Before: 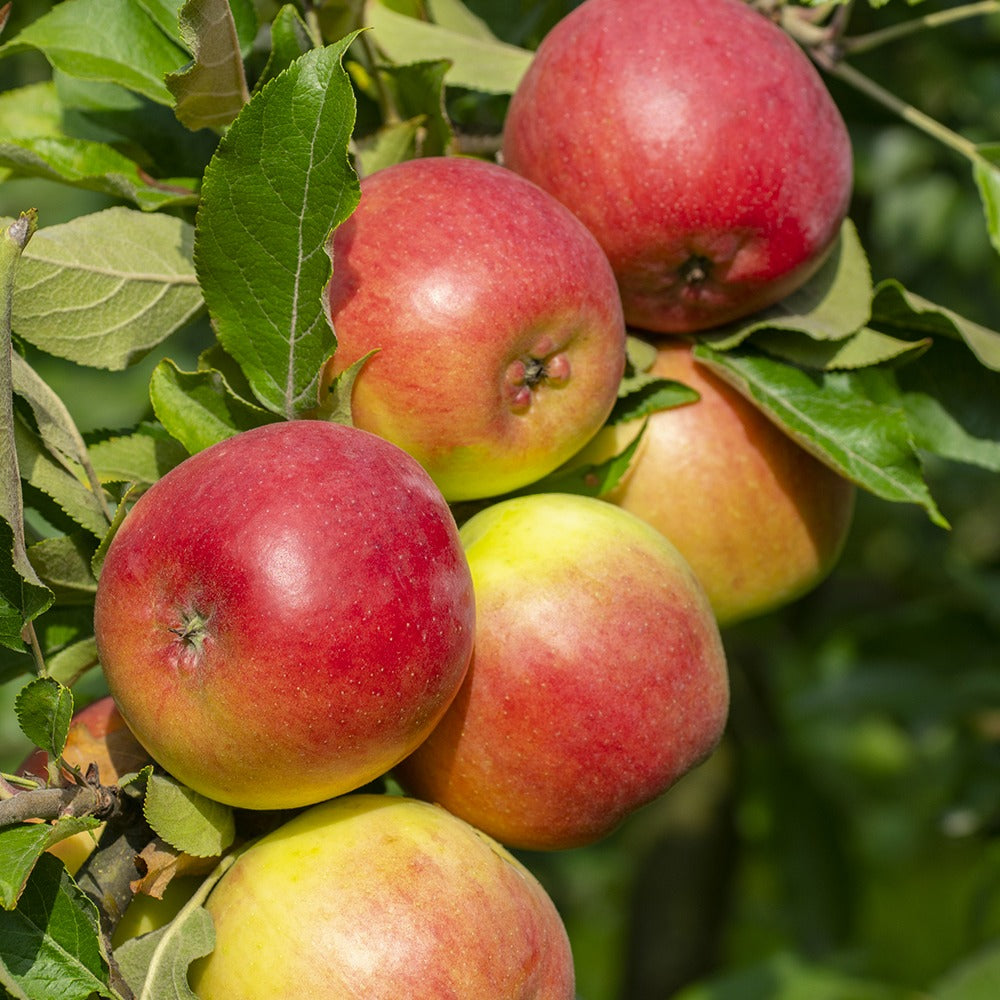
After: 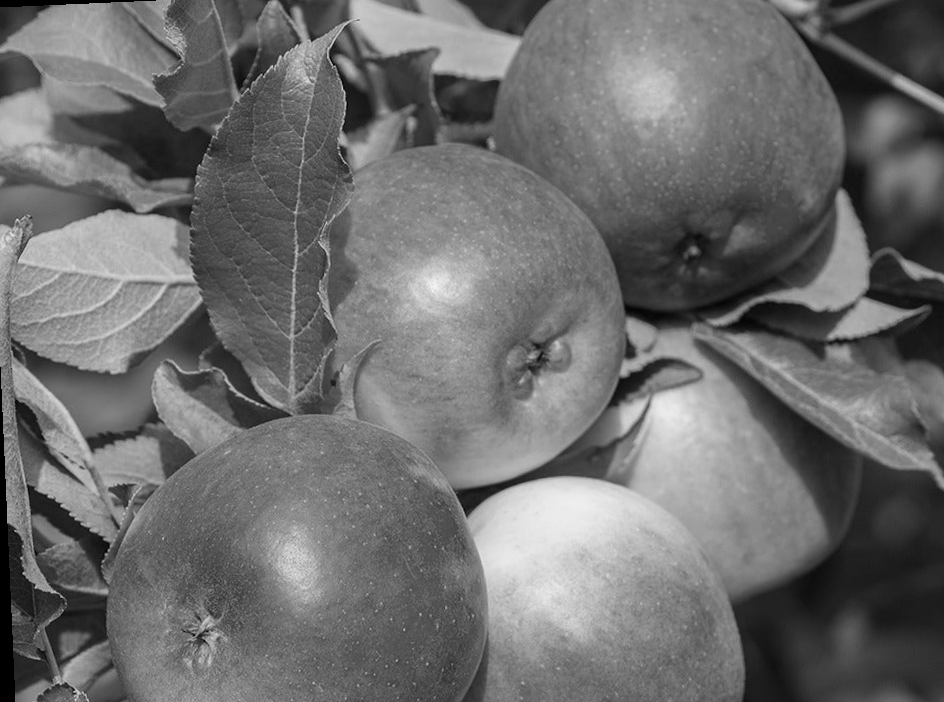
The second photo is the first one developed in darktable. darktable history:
monochrome: on, module defaults
contrast brightness saturation: contrast 0.08, saturation 0.02
exposure: exposure -0.021 EV, compensate highlight preservation false
crop: left 1.509%, top 3.452%, right 7.696%, bottom 28.452%
rotate and perspective: rotation -2.56°, automatic cropping off
white balance: red 0.974, blue 1.044
